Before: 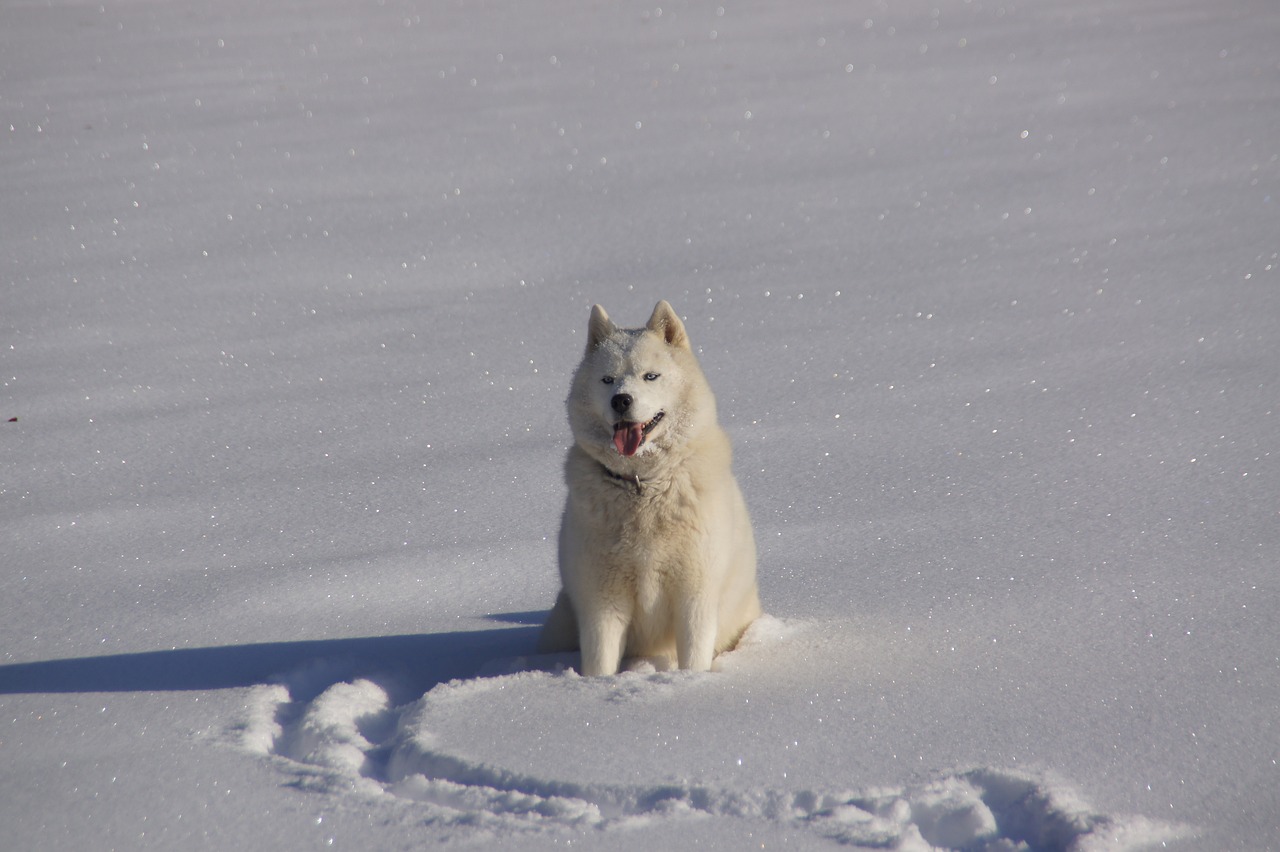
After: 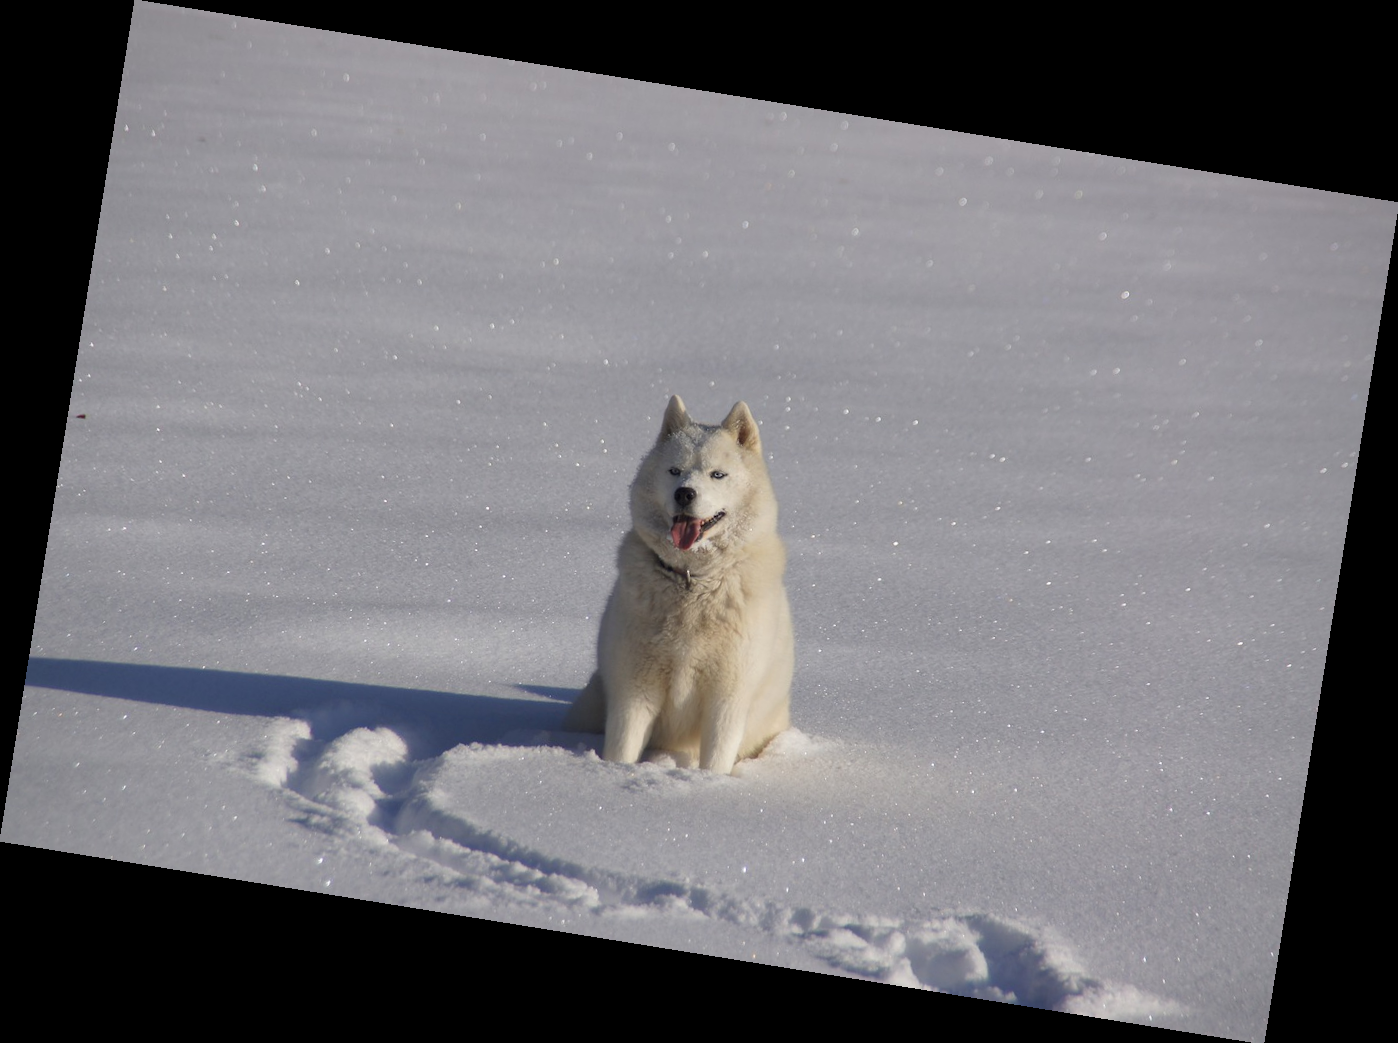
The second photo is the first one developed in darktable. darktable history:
local contrast: mode bilateral grid, contrast 10, coarseness 25, detail 115%, midtone range 0.2
rotate and perspective: rotation 9.12°, automatic cropping off
